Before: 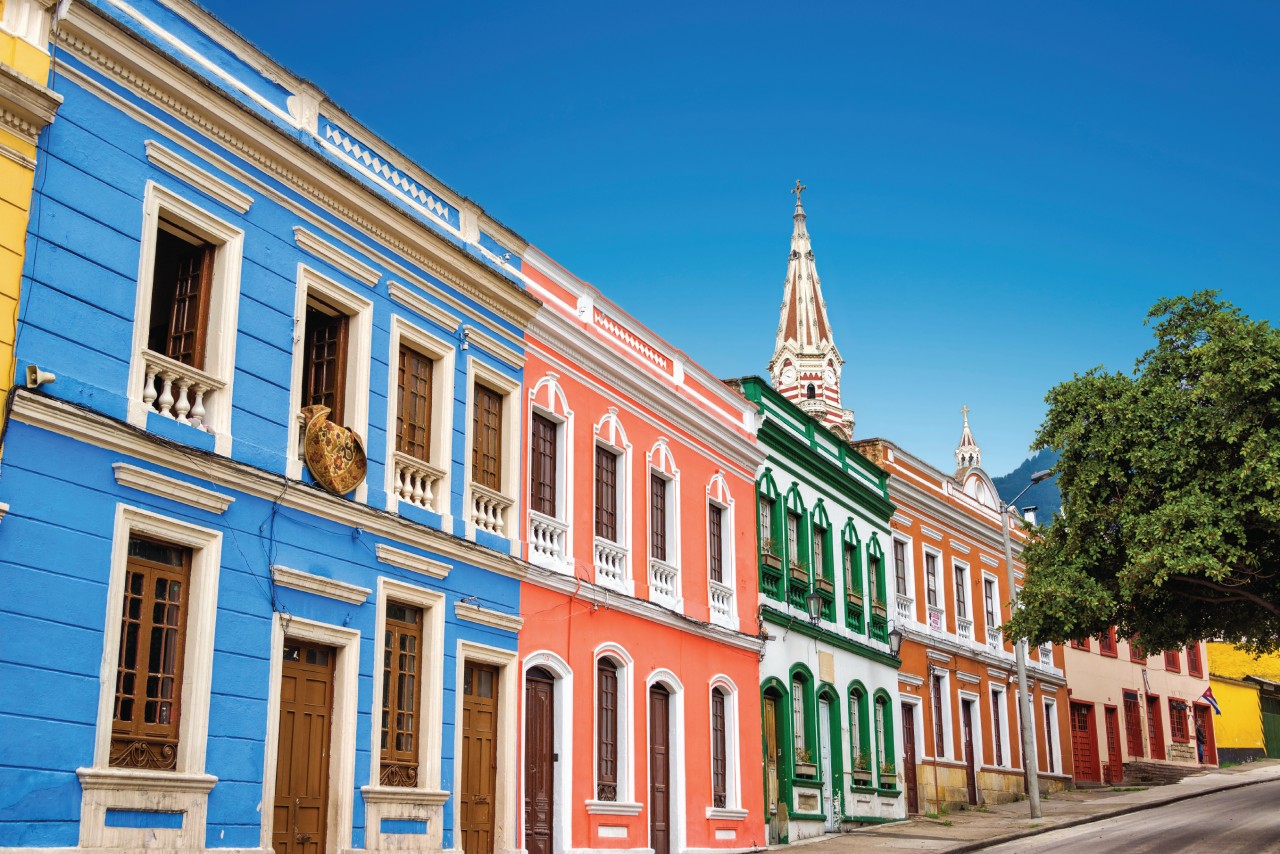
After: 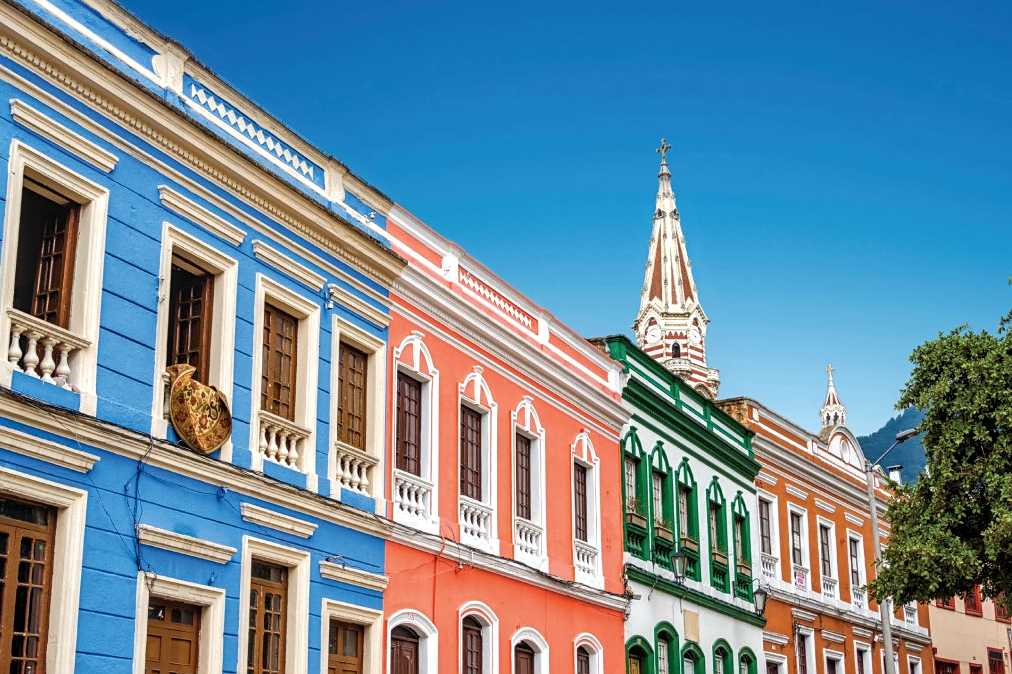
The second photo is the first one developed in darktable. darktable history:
crop and rotate: left 10.575%, top 5.021%, right 10.349%, bottom 15.99%
sharpen: amount 0.21
local contrast: detail 130%
